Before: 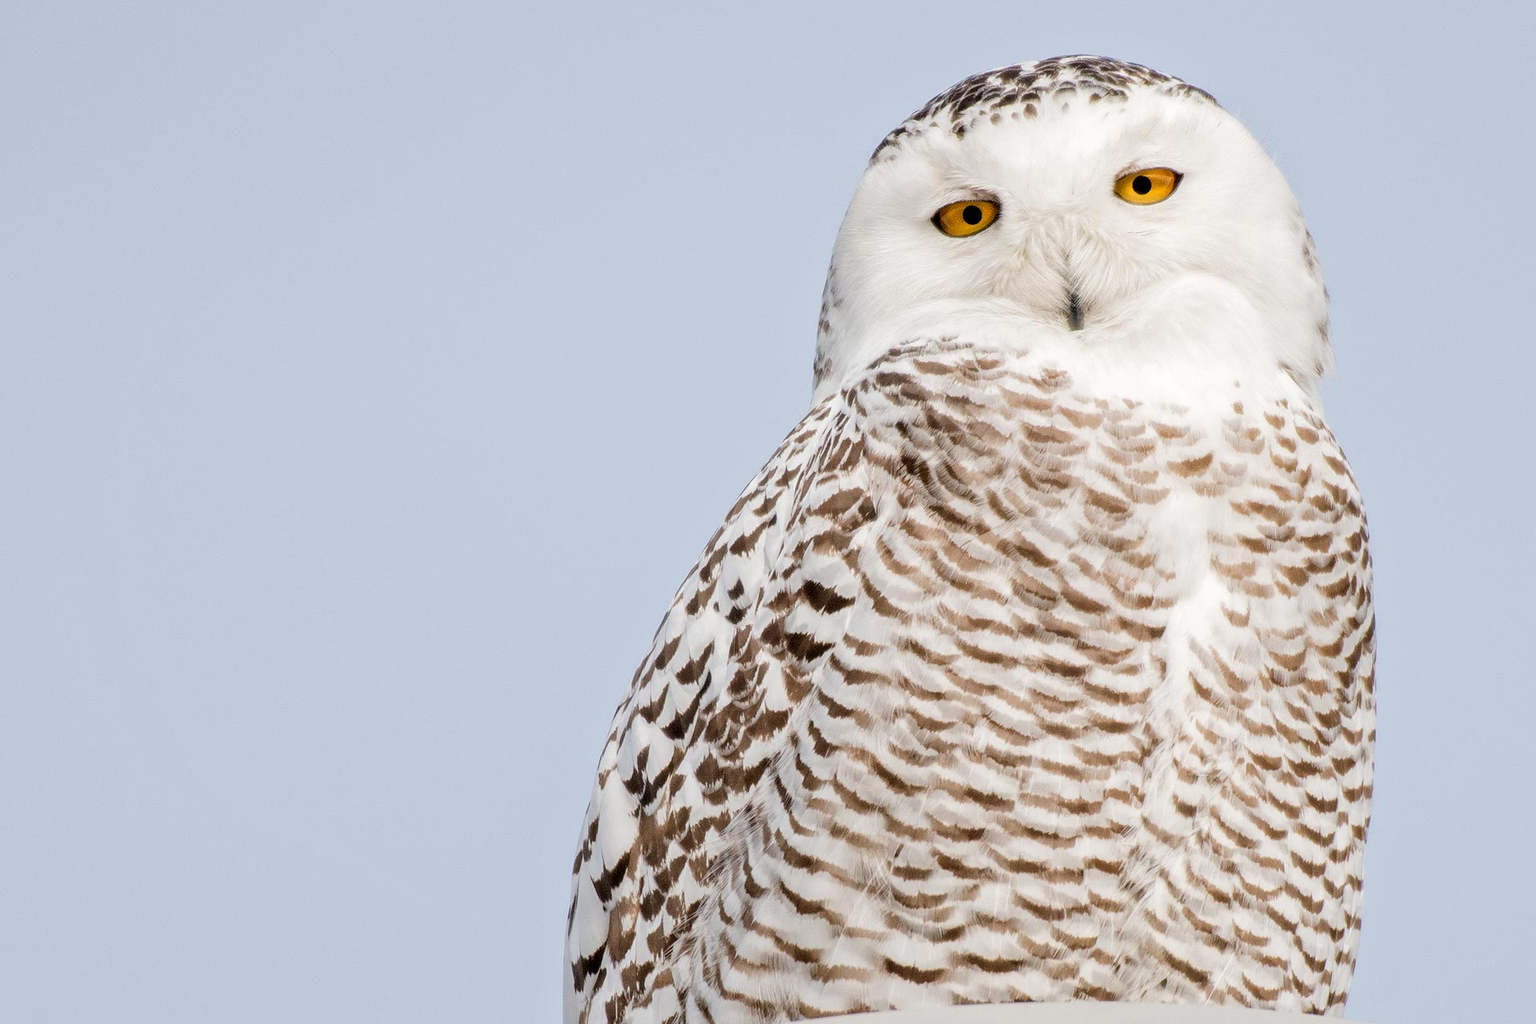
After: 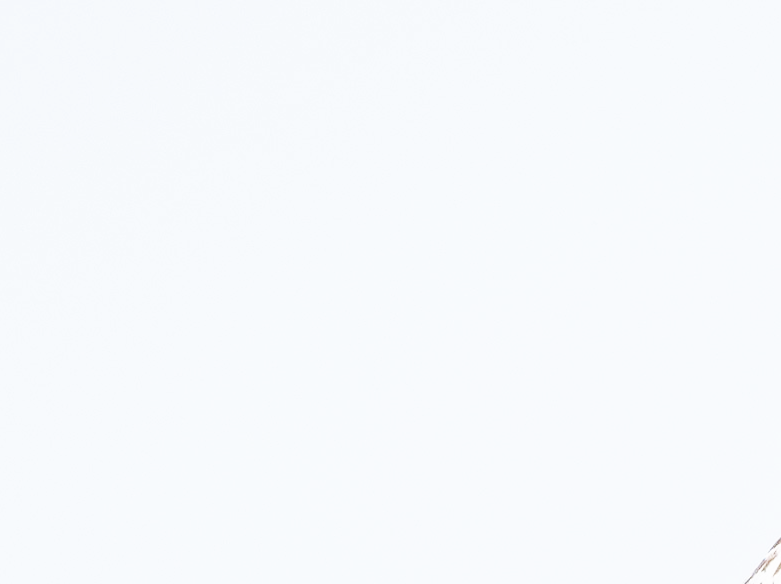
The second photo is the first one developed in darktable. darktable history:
base curve: curves: ch0 [(0, 0) (0.007, 0.004) (0.027, 0.03) (0.046, 0.07) (0.207, 0.54) (0.442, 0.872) (0.673, 0.972) (1, 1)], preserve colors none
crop and rotate: left 10.979%, top 0.066%, right 48.323%, bottom 54.241%
